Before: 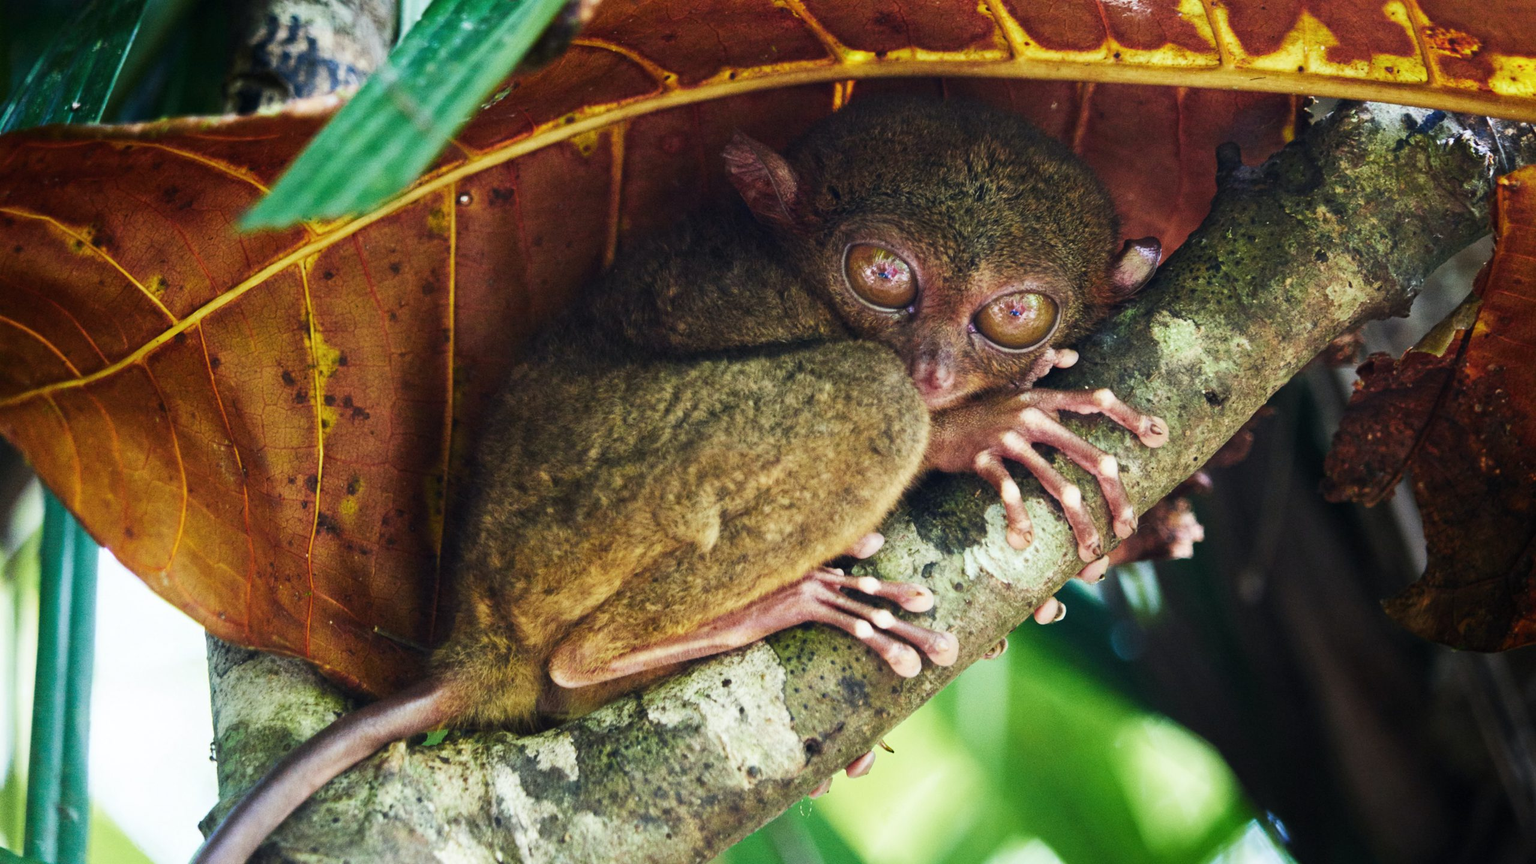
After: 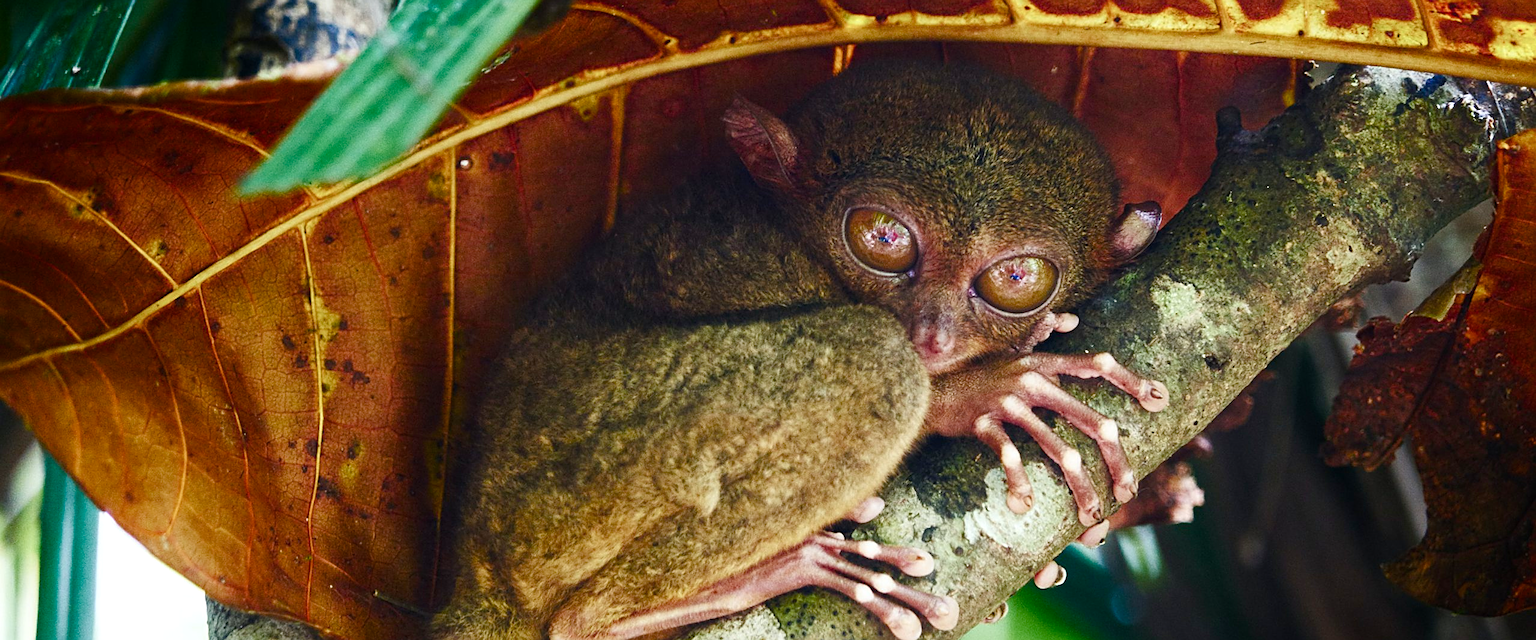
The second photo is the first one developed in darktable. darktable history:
crop: top 4.223%, bottom 21.581%
color balance rgb: power › hue 74.73°, perceptual saturation grading › global saturation 20%, perceptual saturation grading › highlights -49.21%, perceptual saturation grading › shadows 24.455%, perceptual brilliance grading › highlights 2.625%, global vibrance 20%
sharpen: on, module defaults
